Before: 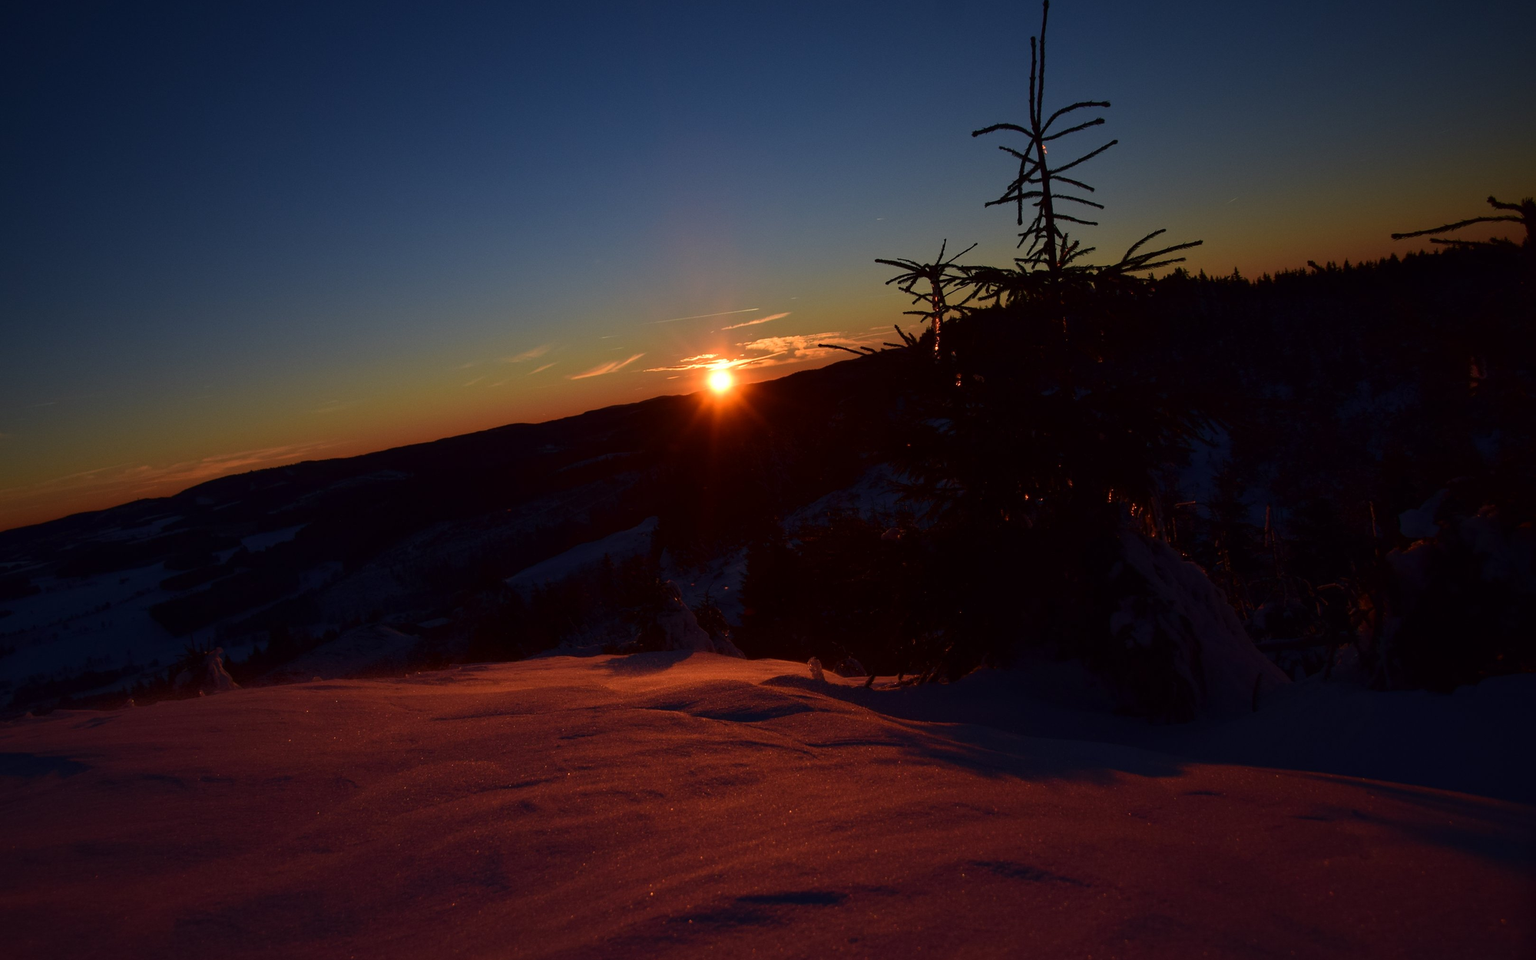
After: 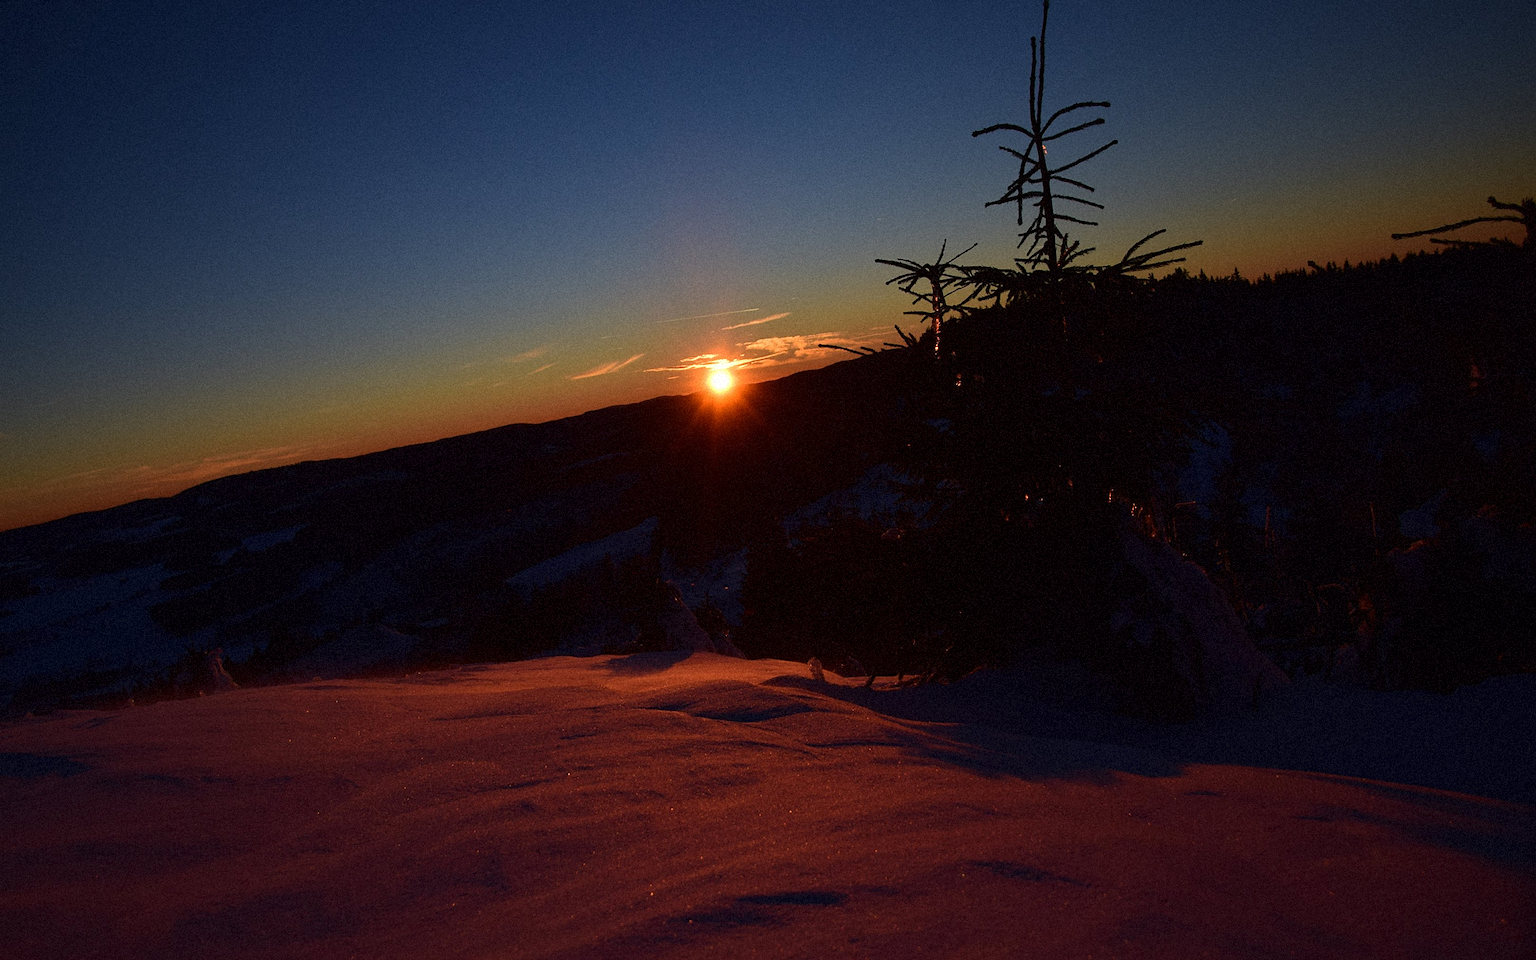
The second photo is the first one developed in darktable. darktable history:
grain: mid-tones bias 0%
sharpen: radius 1.272, amount 0.305, threshold 0
